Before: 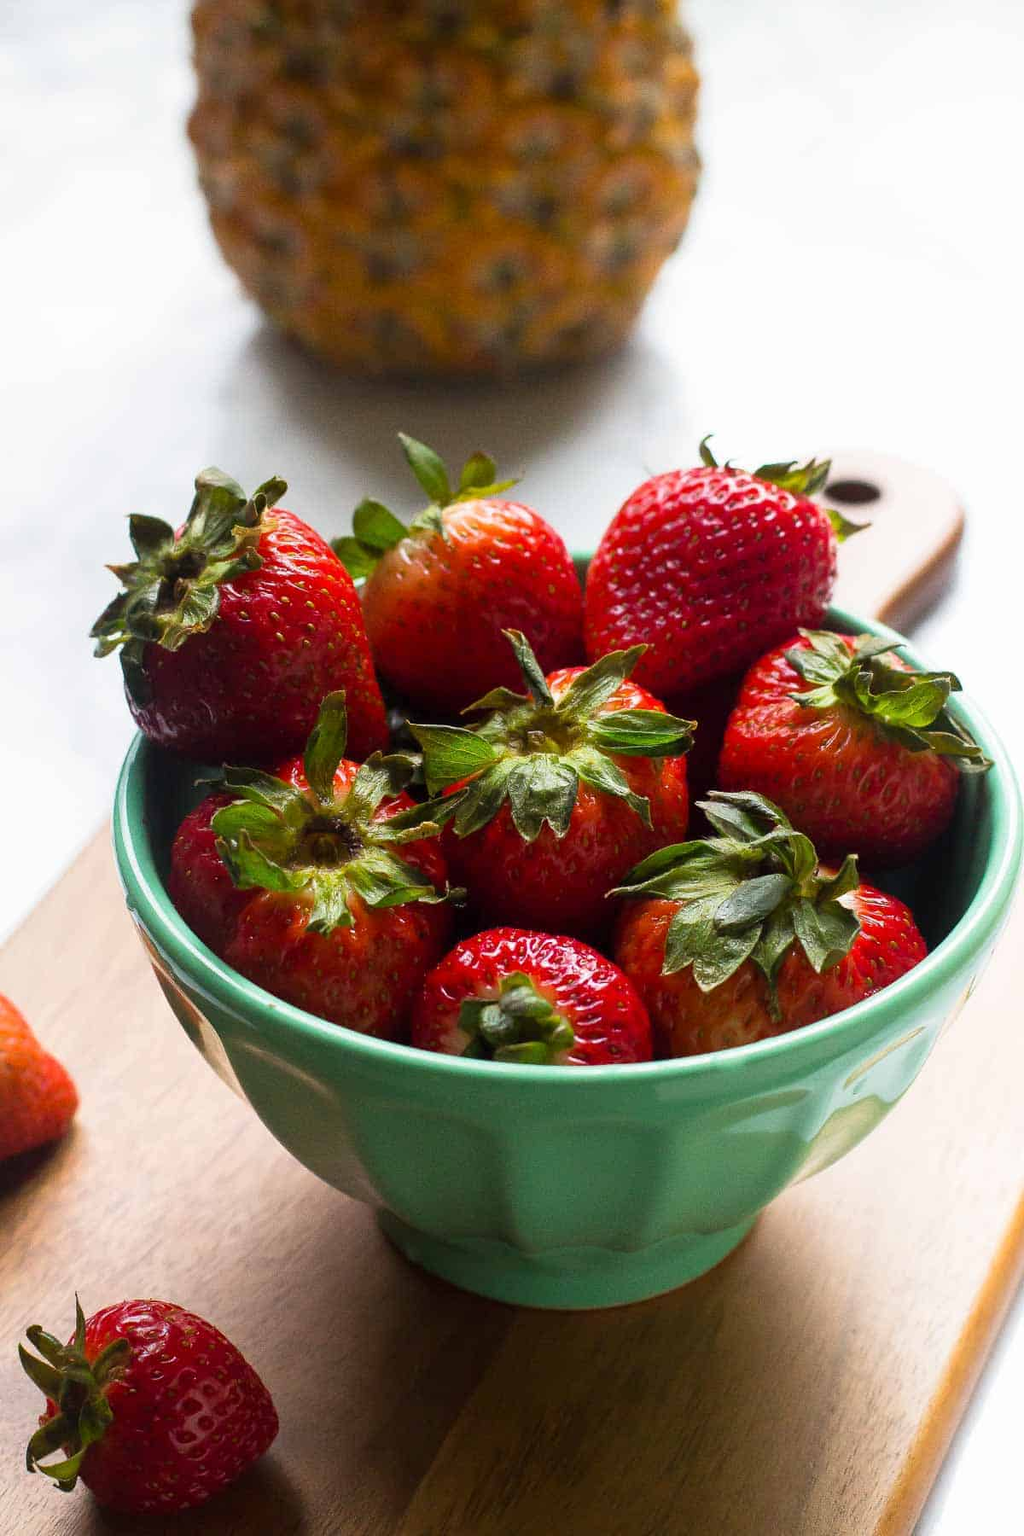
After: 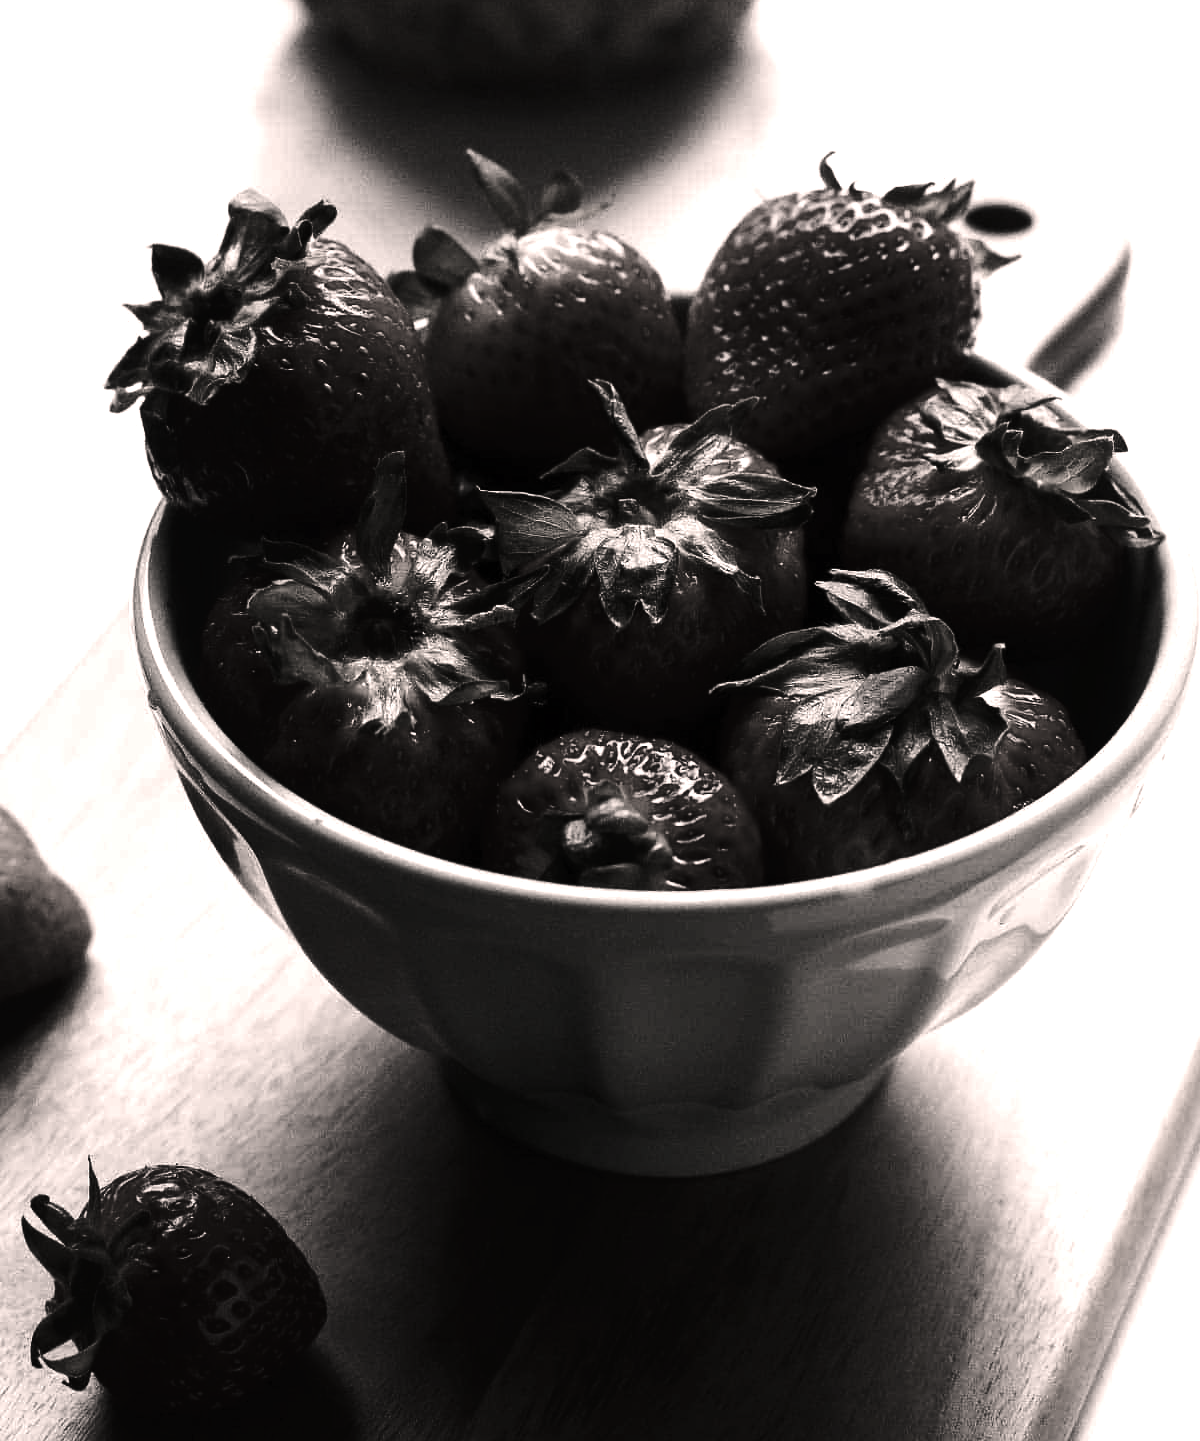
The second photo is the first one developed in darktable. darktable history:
contrast brightness saturation: contrast -0.033, brightness -0.58, saturation -0.986
exposure: exposure 0.527 EV, compensate exposure bias true, compensate highlight preservation false
tone curve: curves: ch0 [(0, 0) (0.003, 0.015) (0.011, 0.019) (0.025, 0.026) (0.044, 0.041) (0.069, 0.057) (0.1, 0.085) (0.136, 0.116) (0.177, 0.158) (0.224, 0.215) (0.277, 0.286) (0.335, 0.367) (0.399, 0.452) (0.468, 0.534) (0.543, 0.612) (0.623, 0.698) (0.709, 0.775) (0.801, 0.858) (0.898, 0.928) (1, 1)], color space Lab, independent channels, preserve colors none
color correction: highlights a* 5.74, highlights b* 4.7
color balance rgb: perceptual saturation grading › global saturation 40.861%, global vibrance 9.403%
crop and rotate: top 19.913%
